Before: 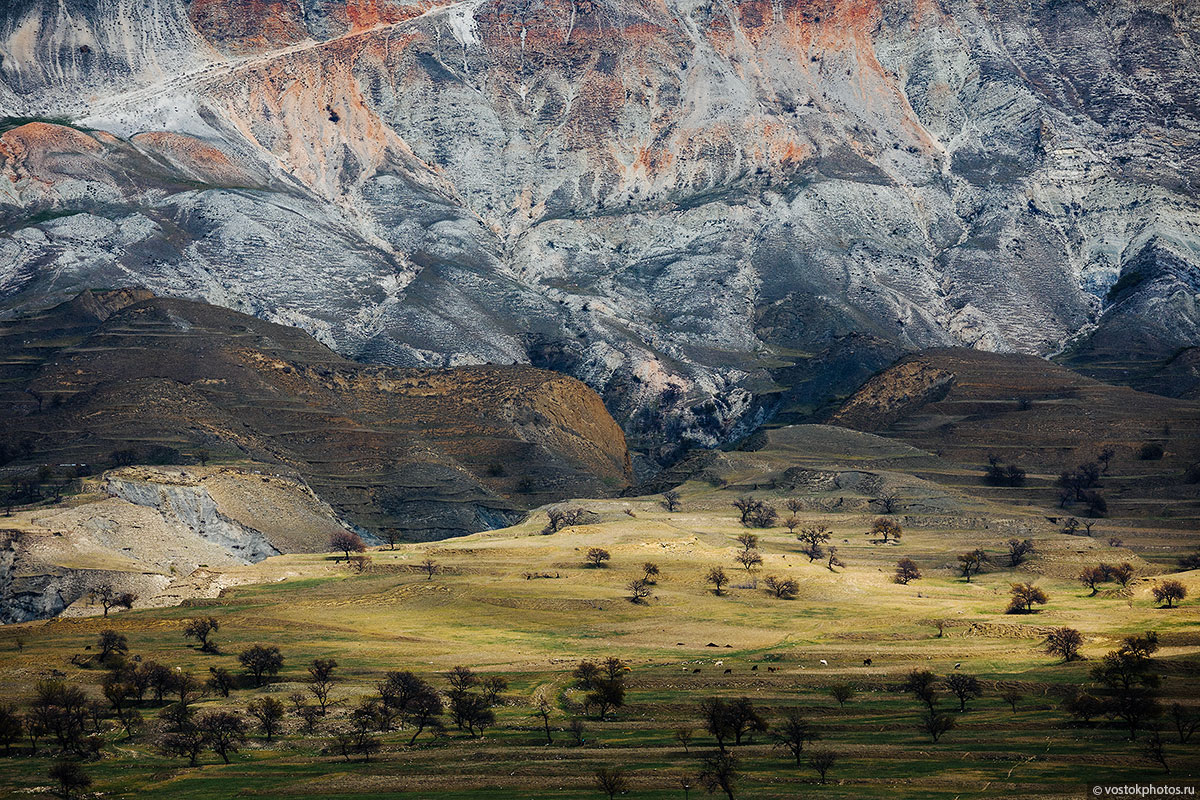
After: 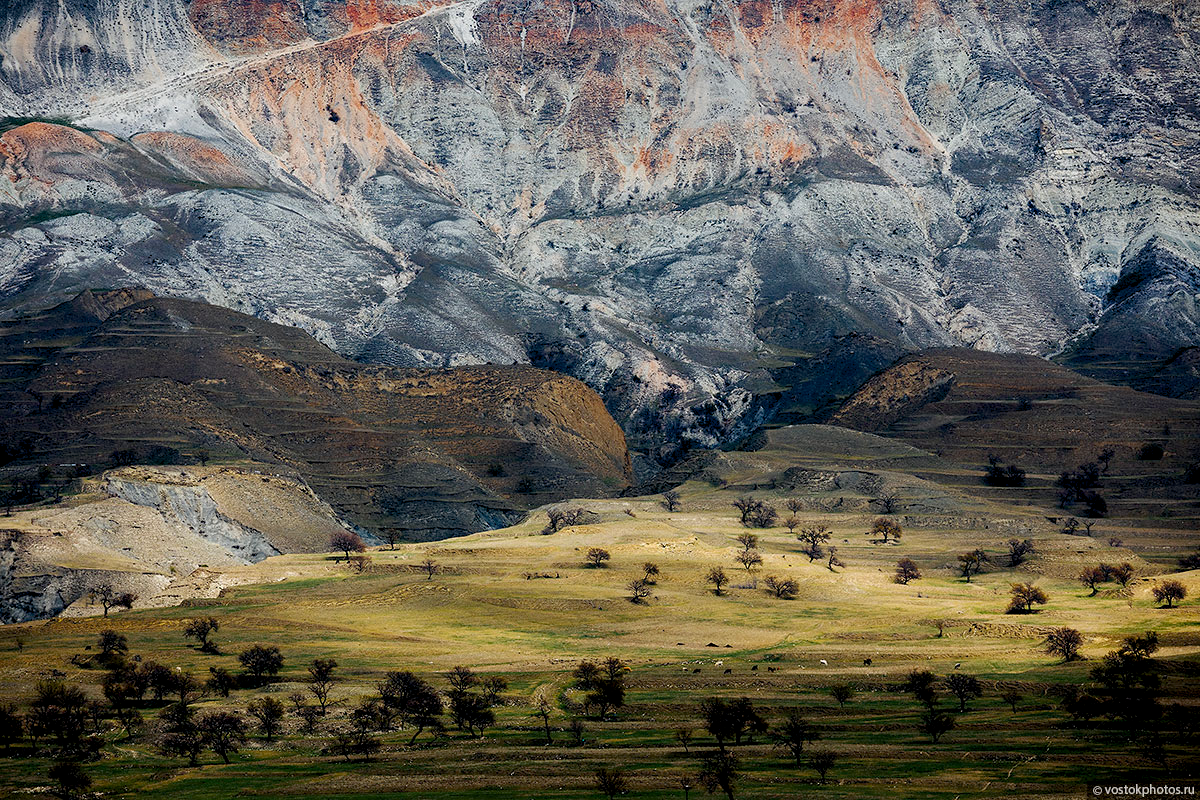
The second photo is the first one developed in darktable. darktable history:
color balance rgb: global offset › luminance -0.858%, perceptual saturation grading › global saturation 0.316%, global vibrance 7.113%, saturation formula JzAzBz (2021)
